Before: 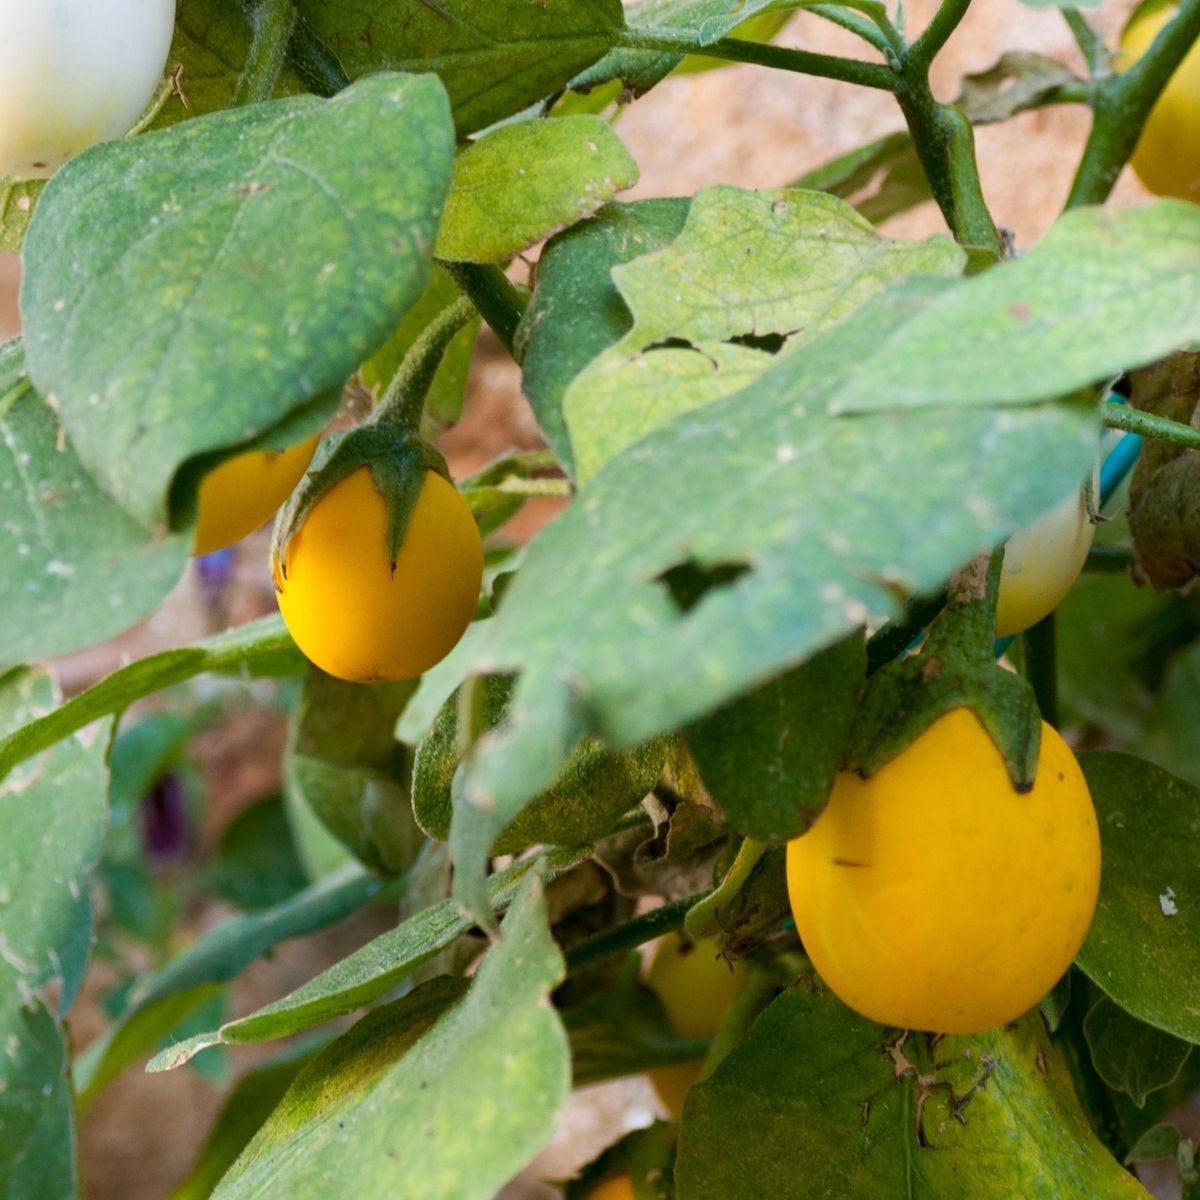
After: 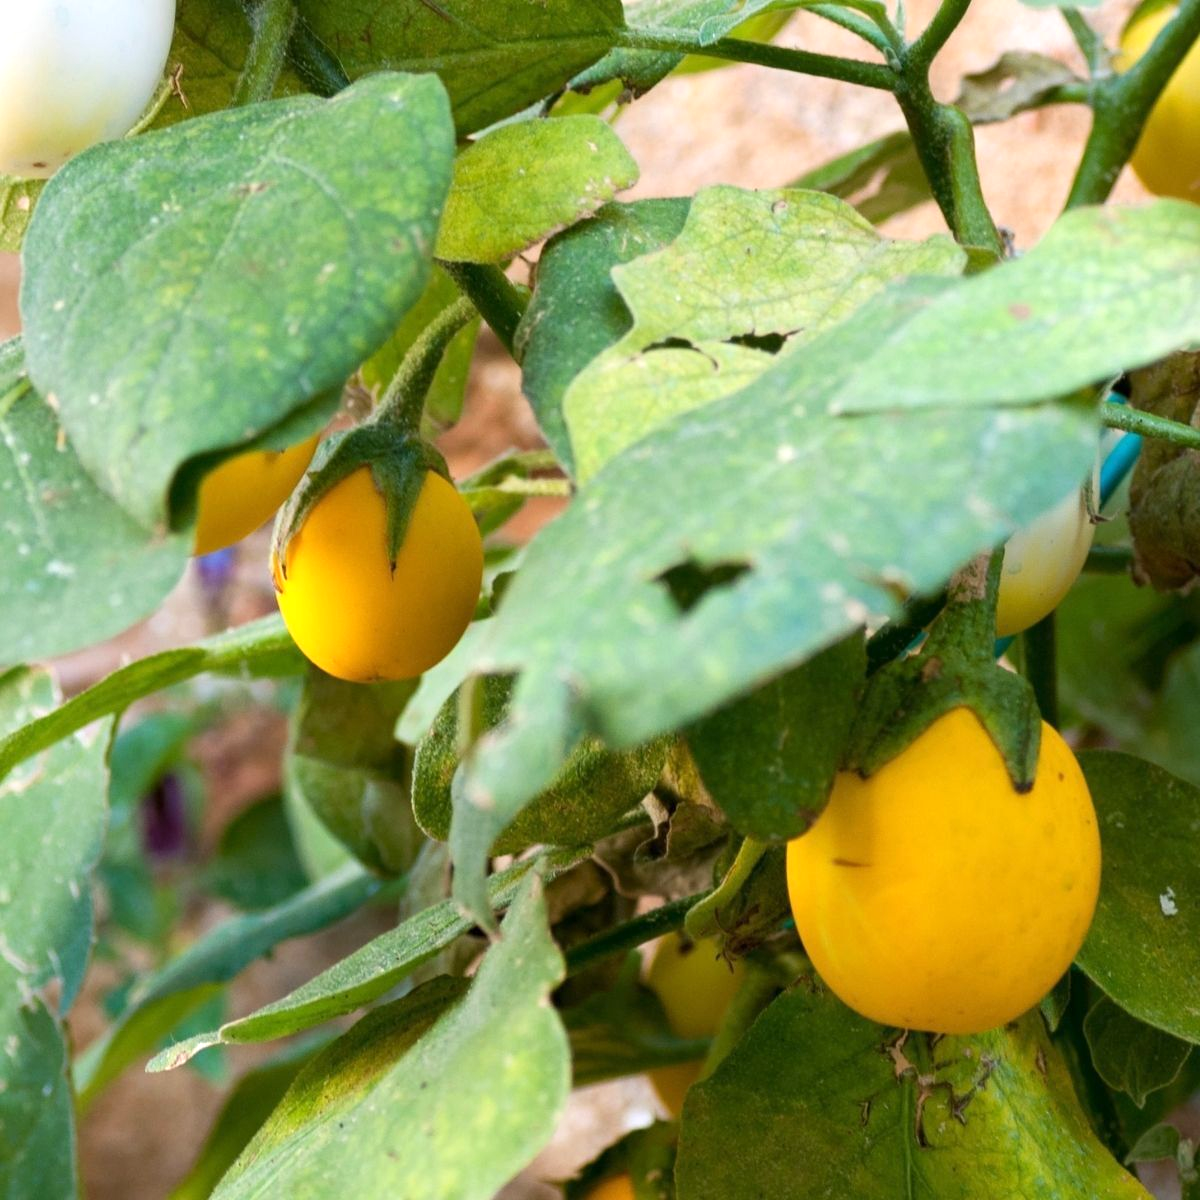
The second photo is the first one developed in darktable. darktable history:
exposure: exposure 0.401 EV, compensate highlight preservation false
